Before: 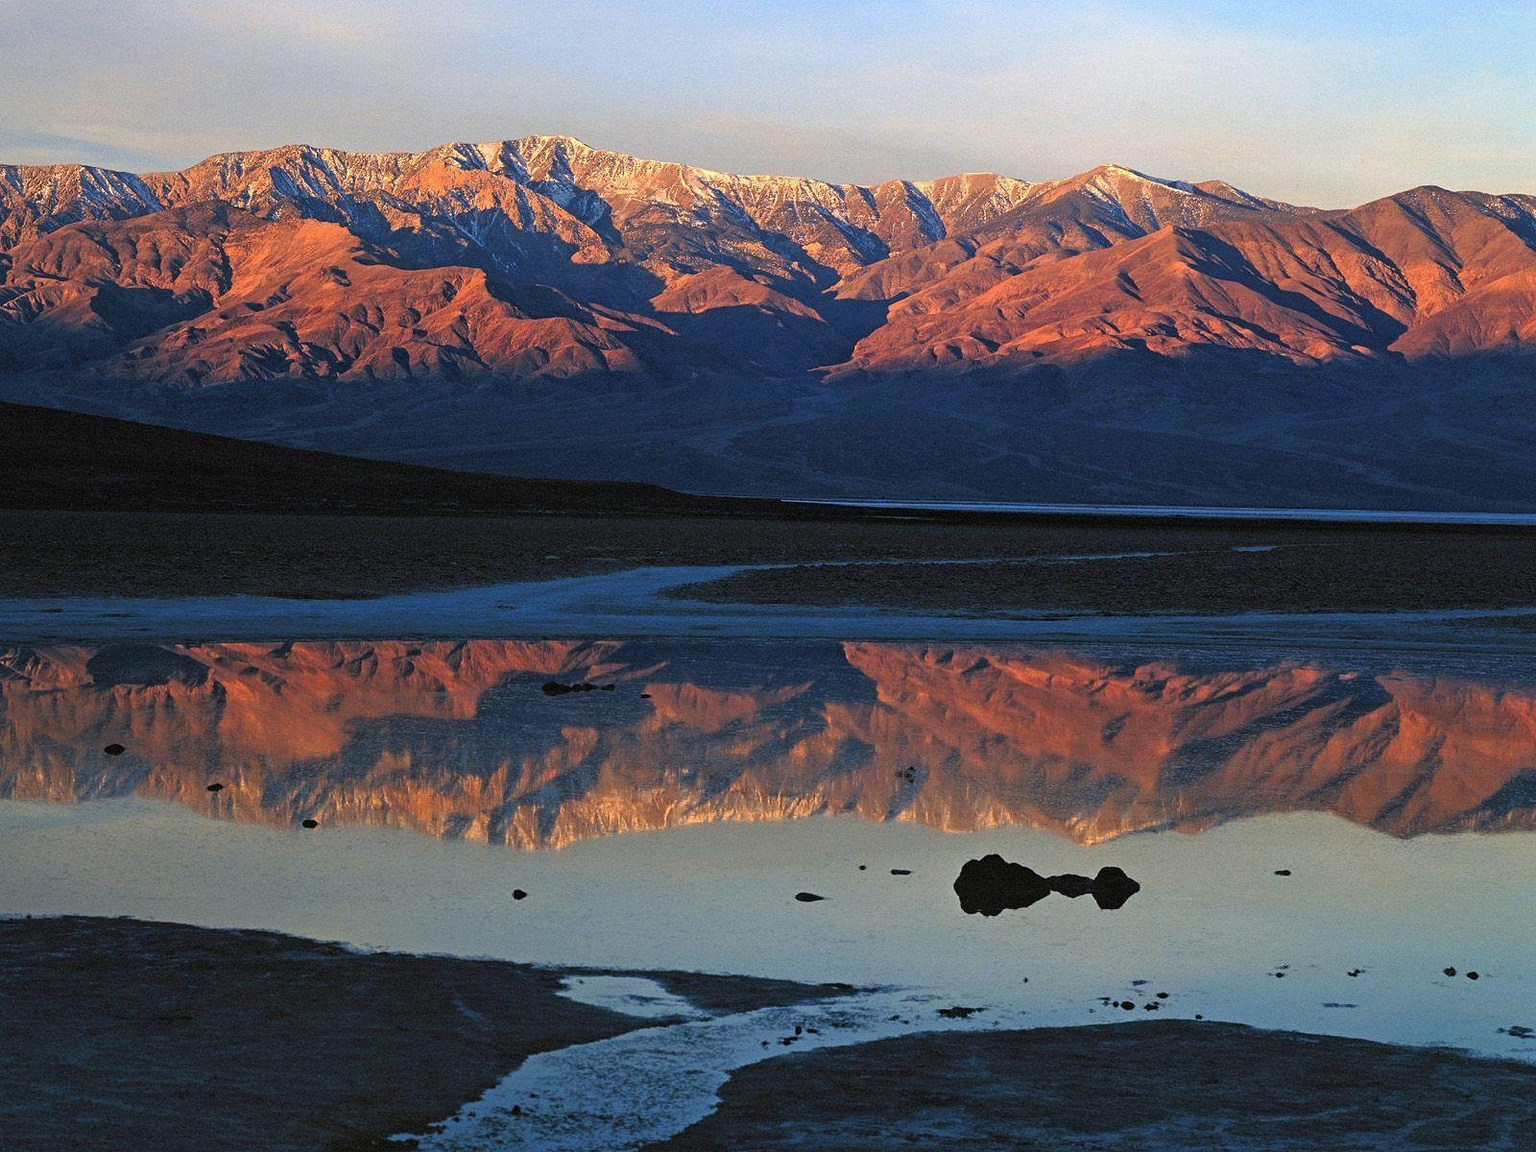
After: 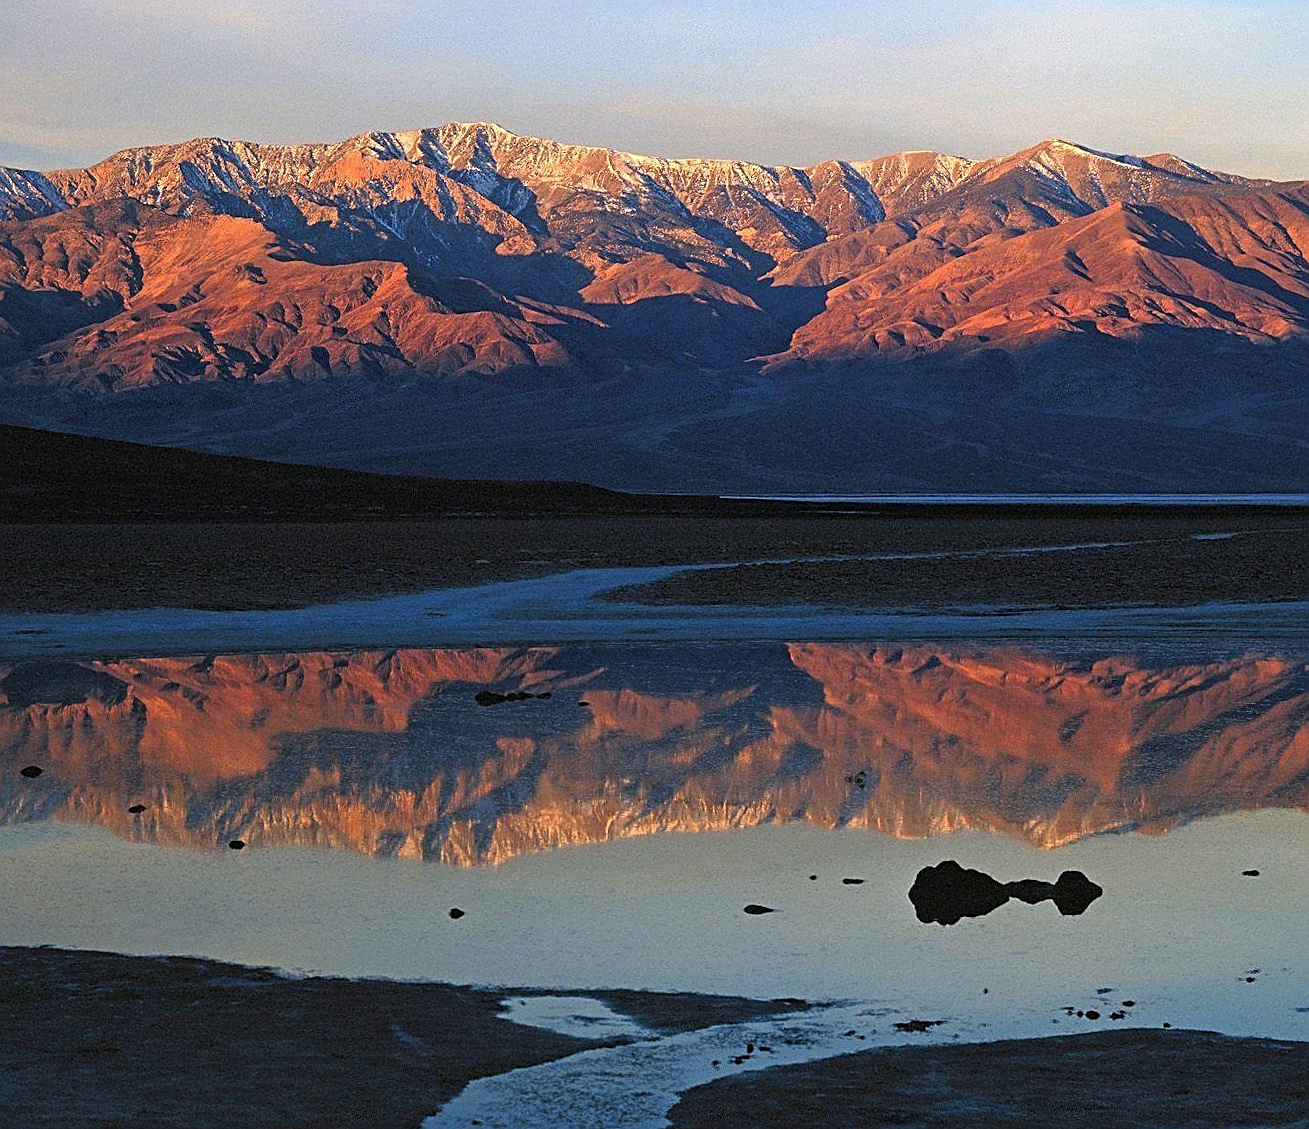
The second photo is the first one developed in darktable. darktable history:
sharpen: on, module defaults
crop and rotate: angle 1.28°, left 4.451%, top 0.655%, right 11.321%, bottom 2.445%
